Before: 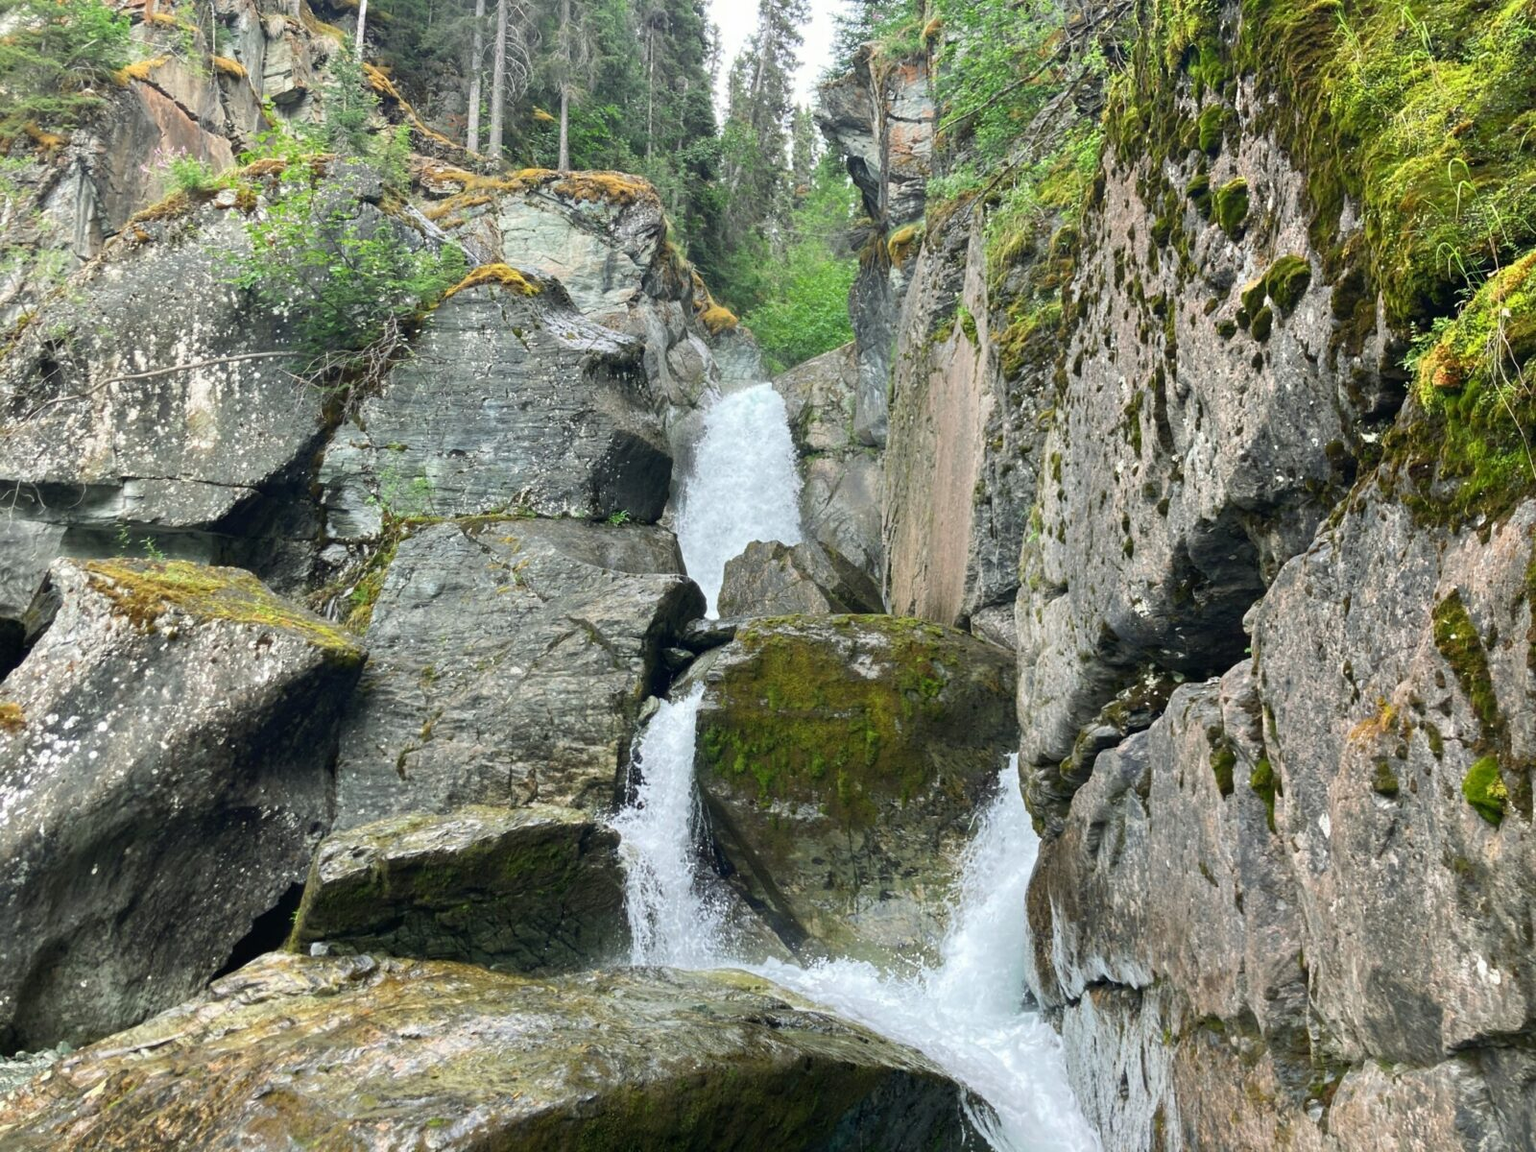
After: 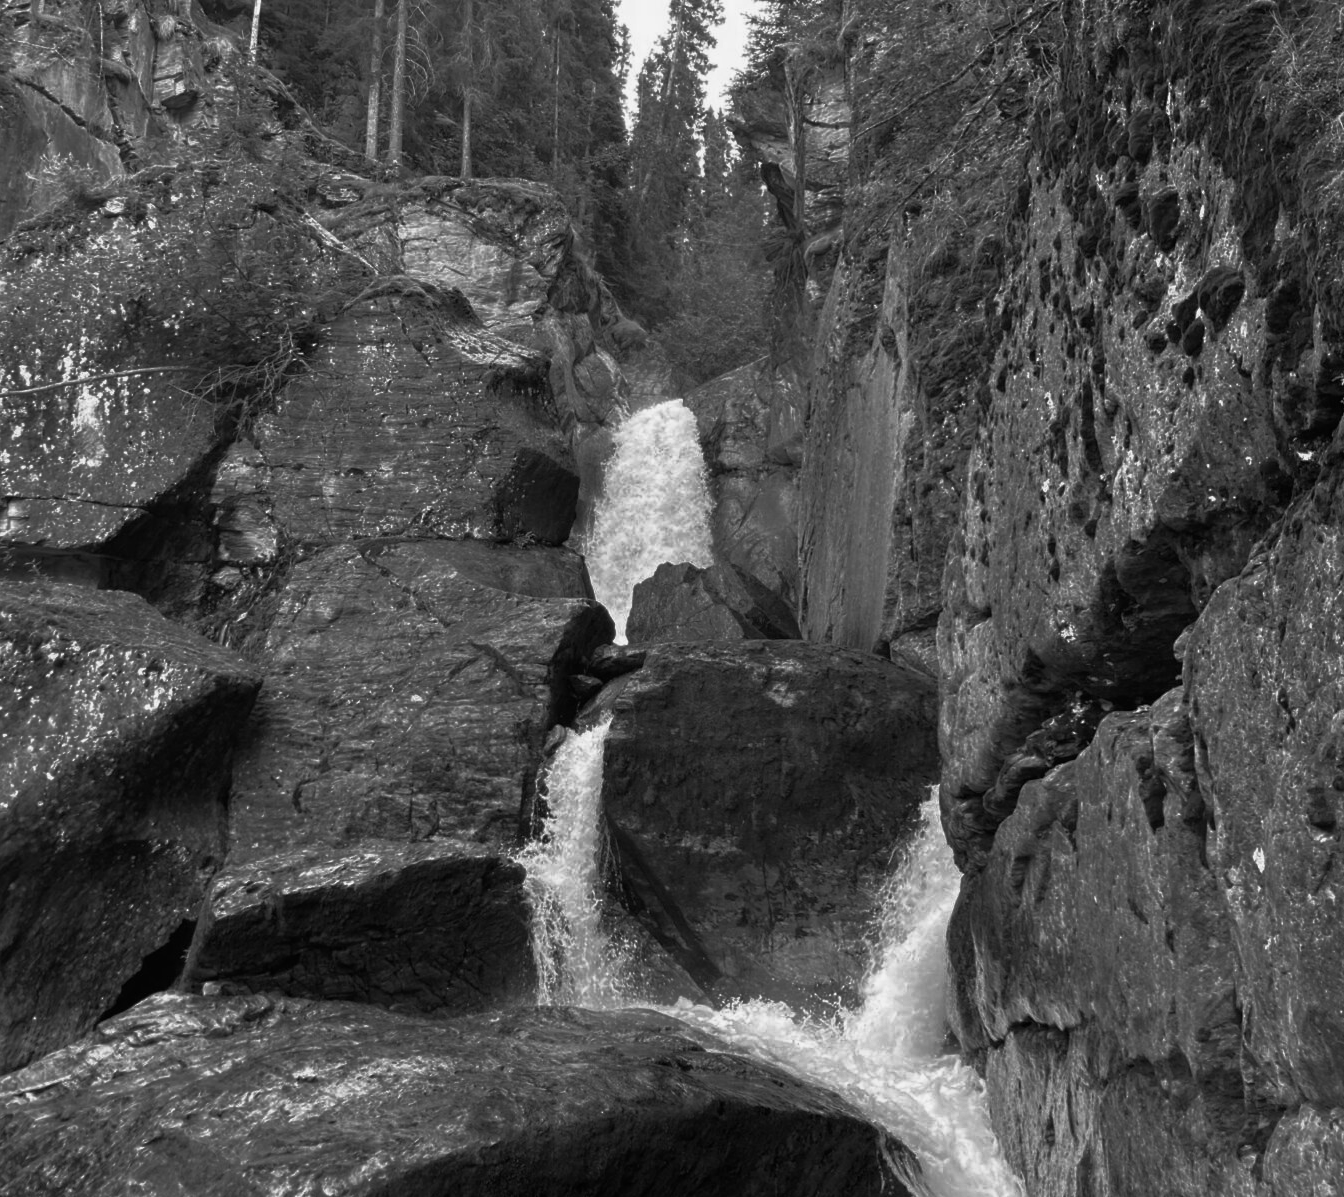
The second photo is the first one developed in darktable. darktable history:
exposure: compensate highlight preservation false
color calibration: output gray [0.21, 0.42, 0.37, 0], gray › normalize channels true, illuminant same as pipeline (D50), adaptation XYZ, x 0.346, y 0.359, gamut compression 0
base curve: curves: ch0 [(0, 0) (0.564, 0.291) (0.802, 0.731) (1, 1)]
crop: left 7.598%, right 7.873%
